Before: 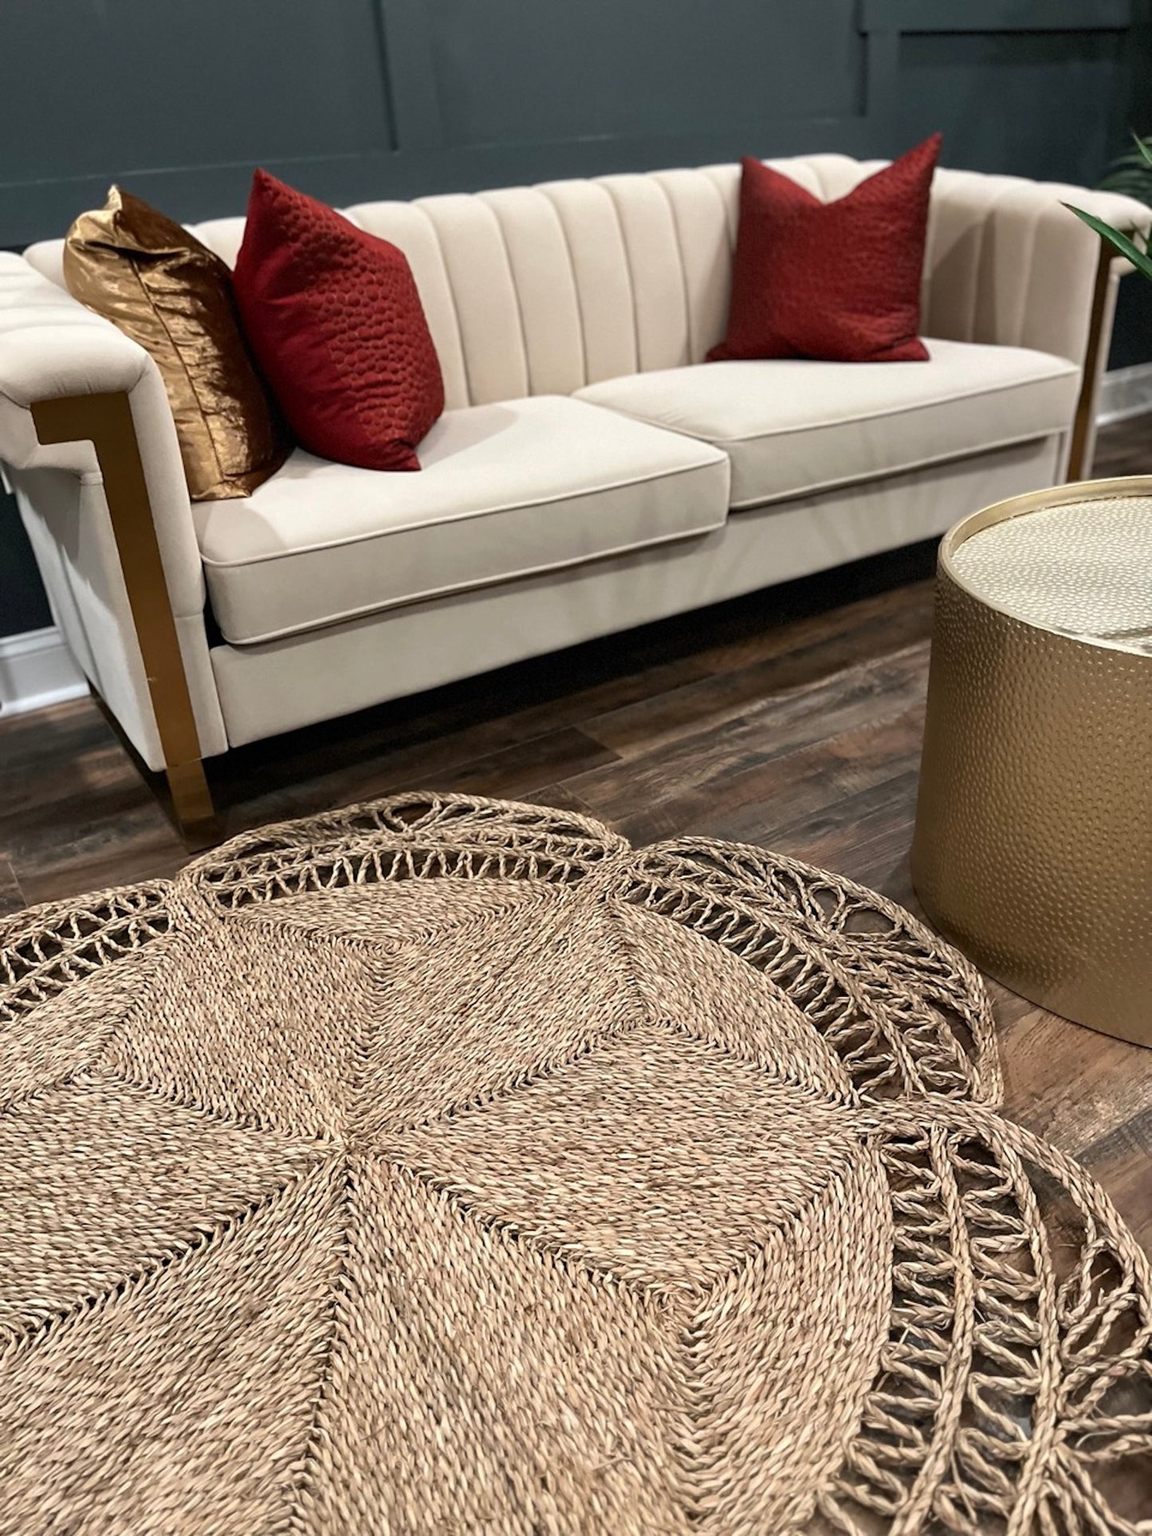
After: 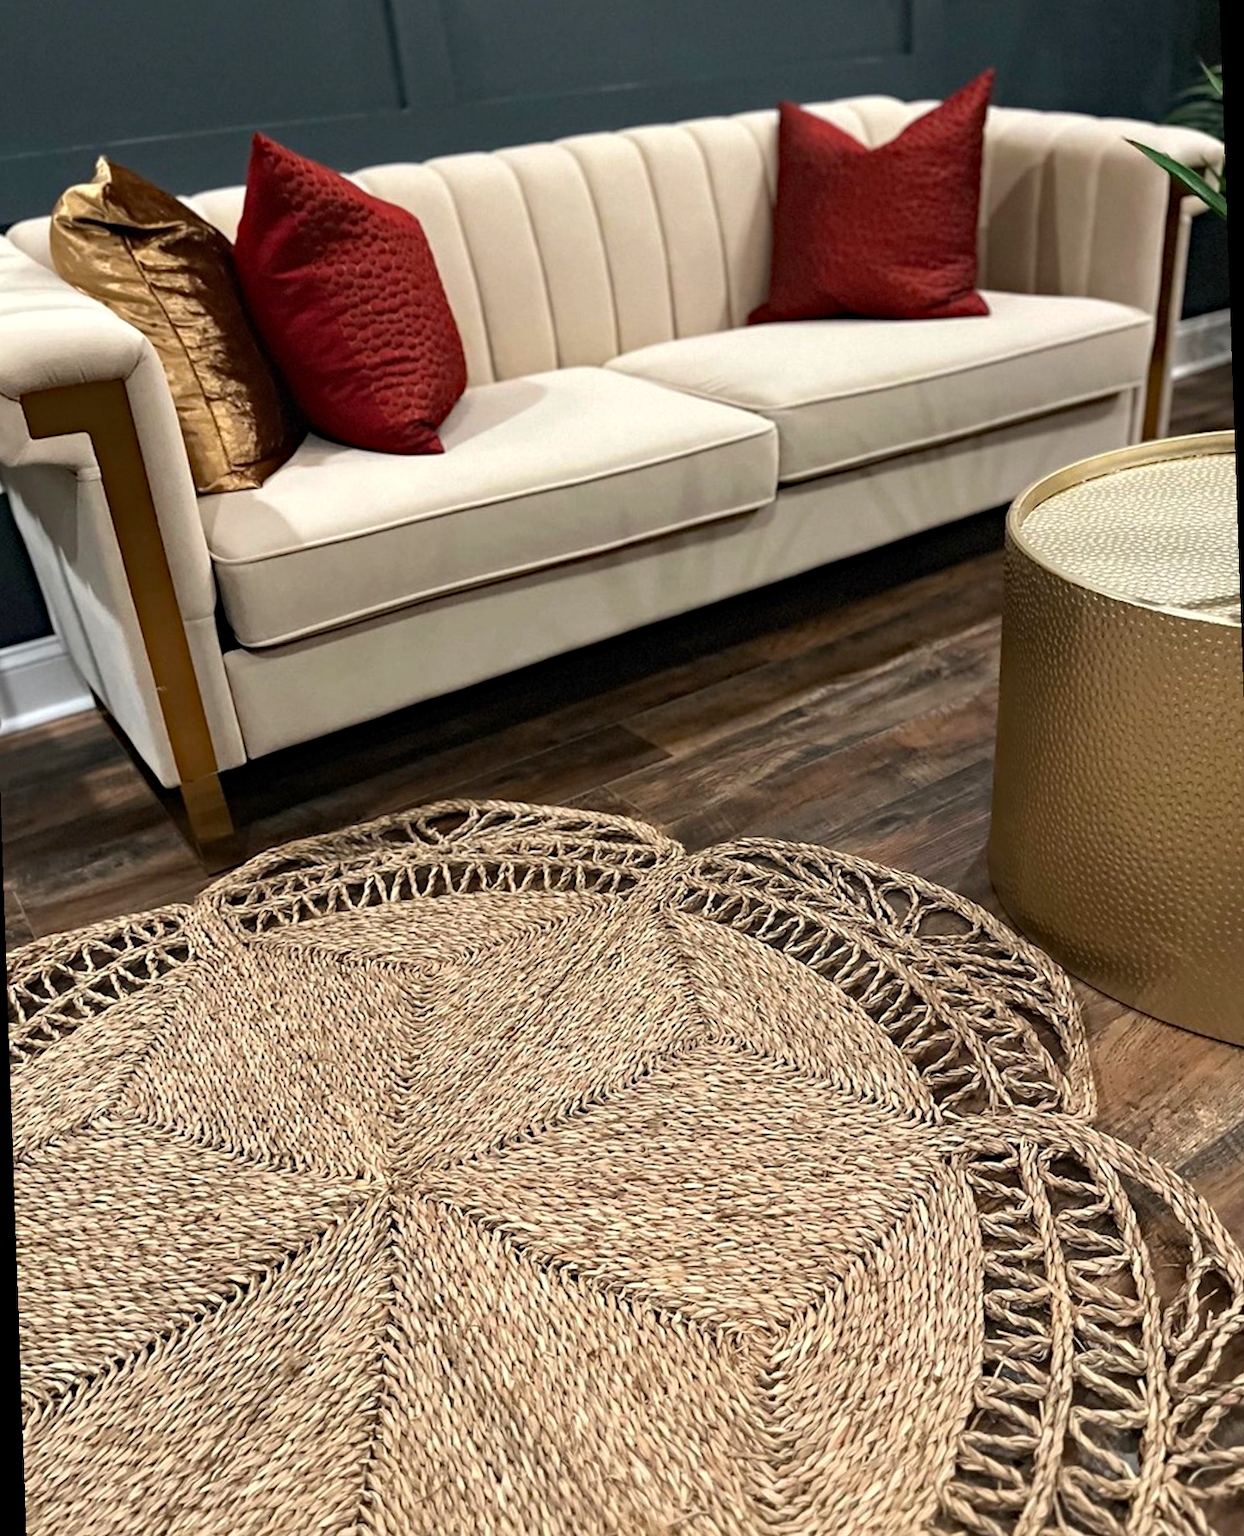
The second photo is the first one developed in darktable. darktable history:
haze removal: strength 0.29, distance 0.25, compatibility mode true, adaptive false
exposure: exposure 0.127 EV, compensate highlight preservation false
rotate and perspective: rotation -2°, crop left 0.022, crop right 0.978, crop top 0.049, crop bottom 0.951
color correction: highlights b* 3
